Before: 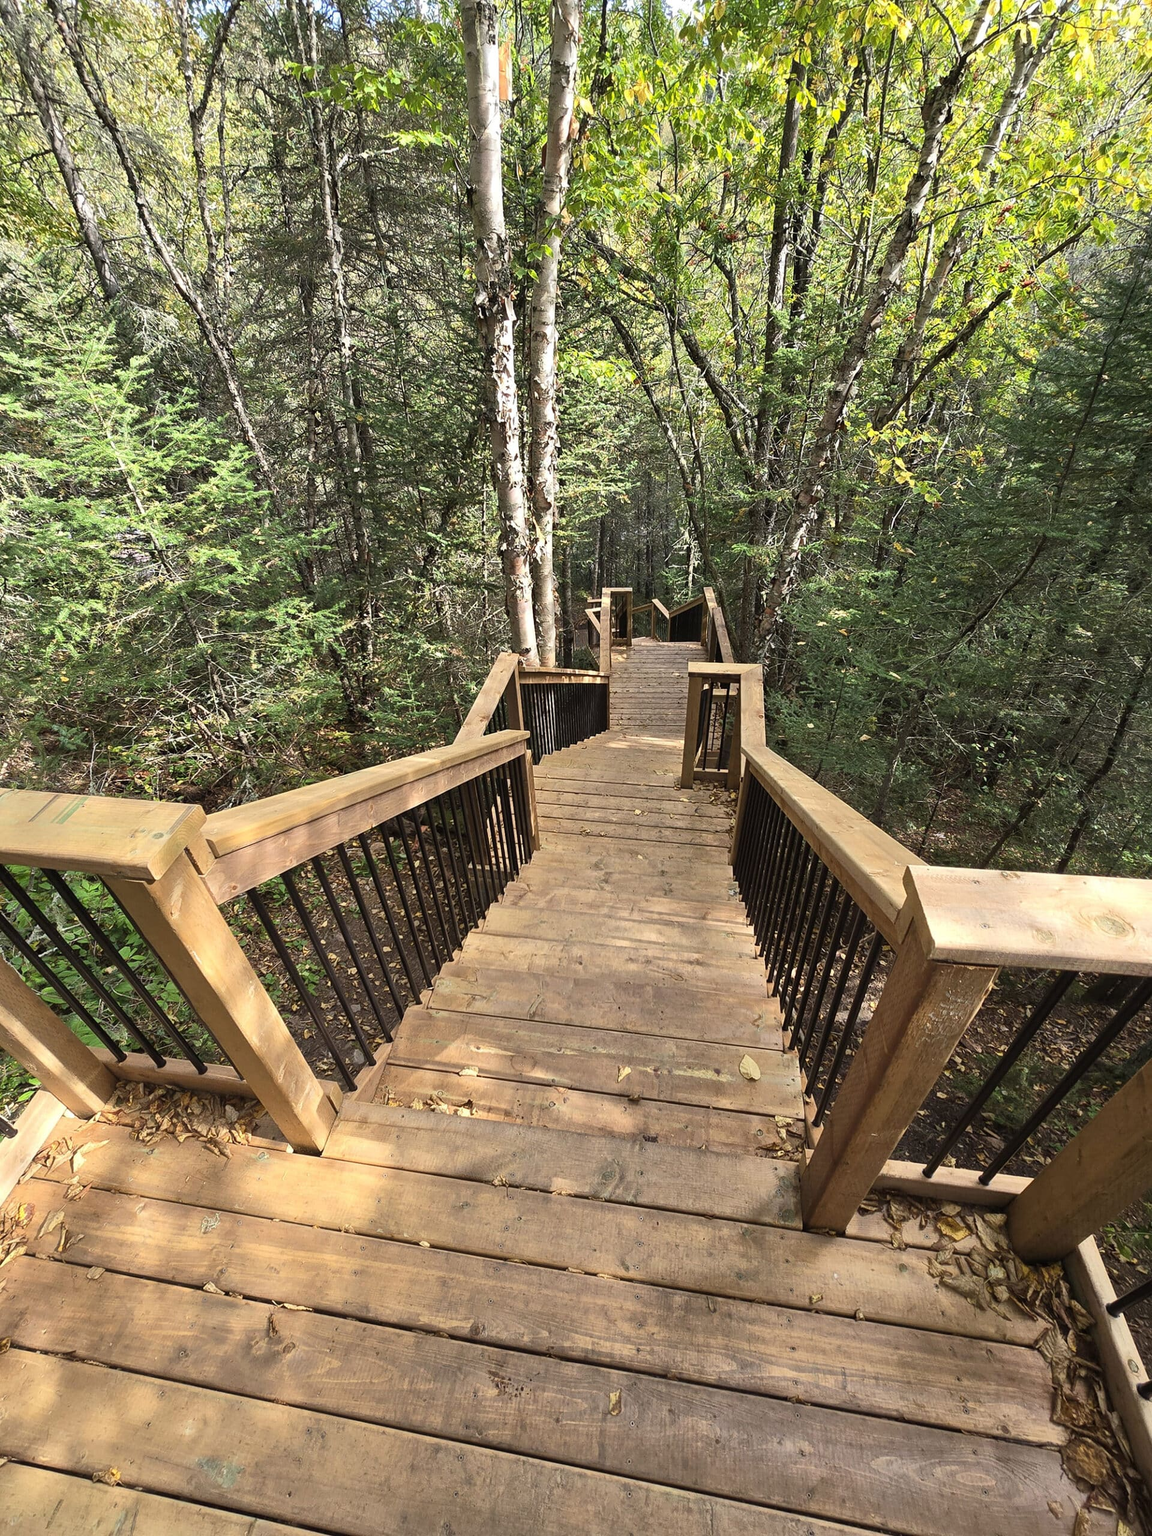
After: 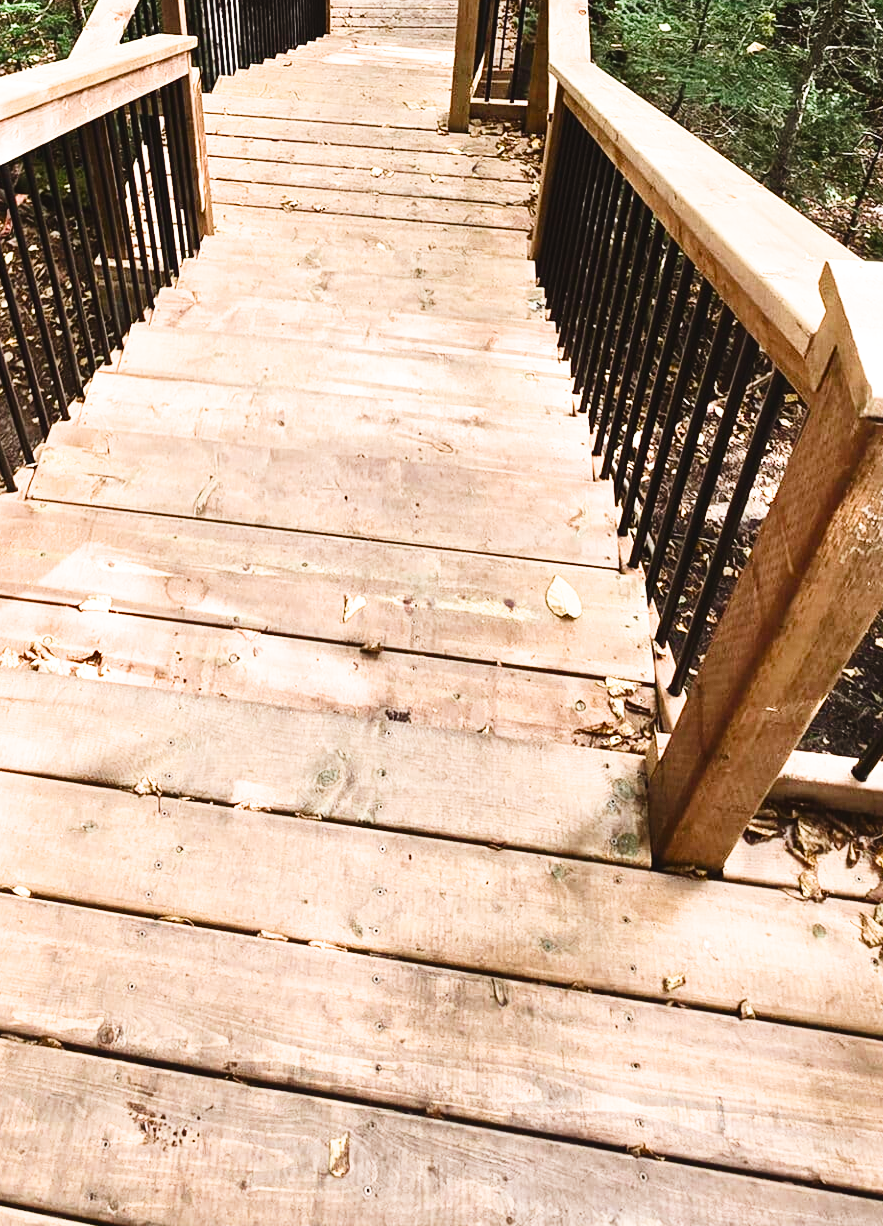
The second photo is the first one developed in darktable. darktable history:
crop: left 35.767%, top 46.208%, right 18.222%, bottom 5.893%
exposure: black level correction -0.024, exposure 1.395 EV, compensate highlight preservation false
filmic rgb: black relative exposure -5.06 EV, white relative exposure 3.51 EV, threshold 3.03 EV, hardness 3.19, contrast 1.486, highlights saturation mix -48.92%, iterations of high-quality reconstruction 0, contrast in shadows safe, enable highlight reconstruction true
color balance rgb: global offset › luminance -1.031%, perceptual saturation grading › global saturation 0.747%, perceptual saturation grading › highlights -29.651%, perceptual saturation grading › mid-tones 29.862%, perceptual saturation grading › shadows 58.772%, global vibrance 20%
contrast brightness saturation: contrast 0.187, brightness -0.233, saturation 0.113
